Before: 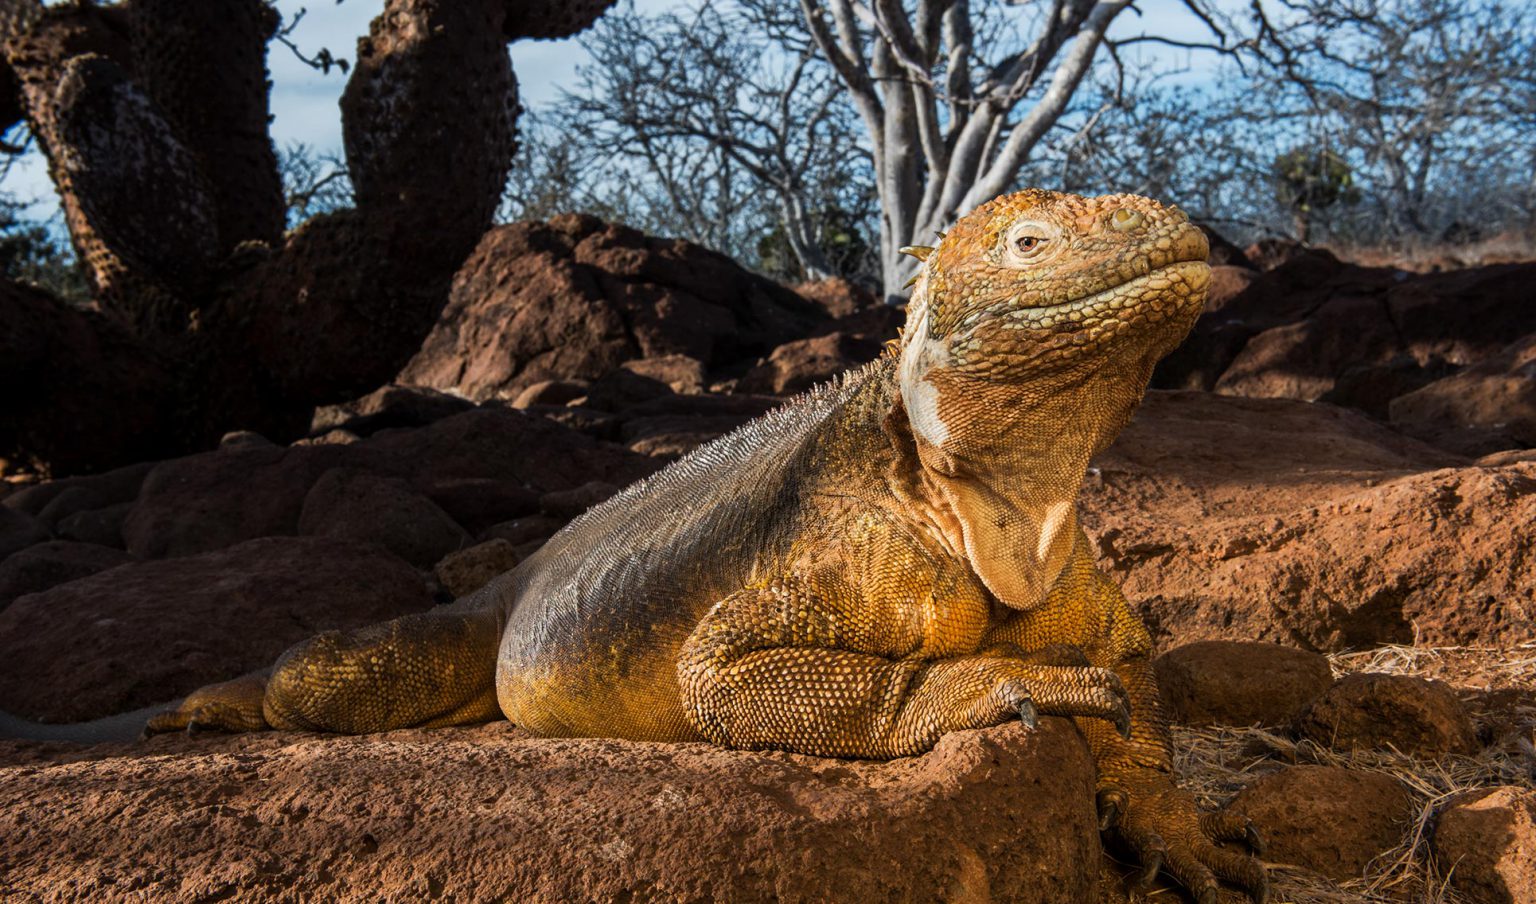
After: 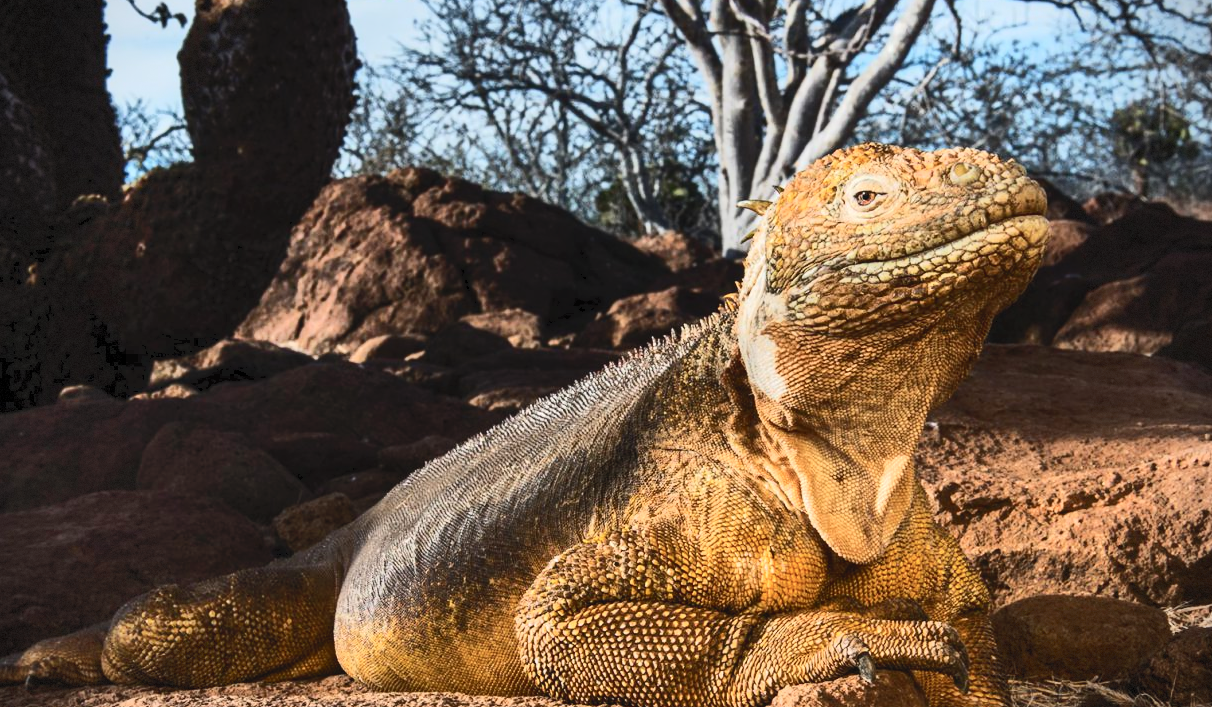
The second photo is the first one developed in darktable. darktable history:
crop and rotate: left 10.598%, top 5.106%, right 10.437%, bottom 16.615%
shadows and highlights: radius 135.37, soften with gaussian
tone curve: curves: ch0 [(0, 0) (0.003, 0.045) (0.011, 0.054) (0.025, 0.069) (0.044, 0.083) (0.069, 0.101) (0.1, 0.119) (0.136, 0.146) (0.177, 0.177) (0.224, 0.221) (0.277, 0.277) (0.335, 0.362) (0.399, 0.452) (0.468, 0.571) (0.543, 0.666) (0.623, 0.758) (0.709, 0.853) (0.801, 0.896) (0.898, 0.945) (1, 1)], color space Lab, independent channels, preserve colors none
vignetting: fall-off radius 61.04%, dithering 8-bit output
